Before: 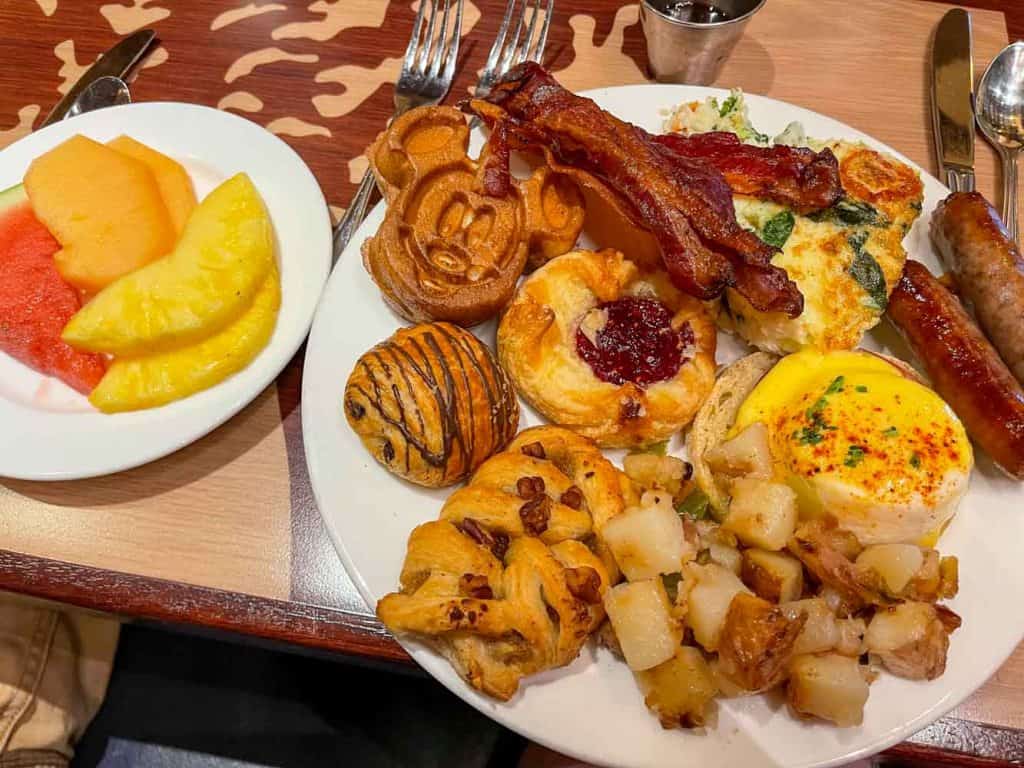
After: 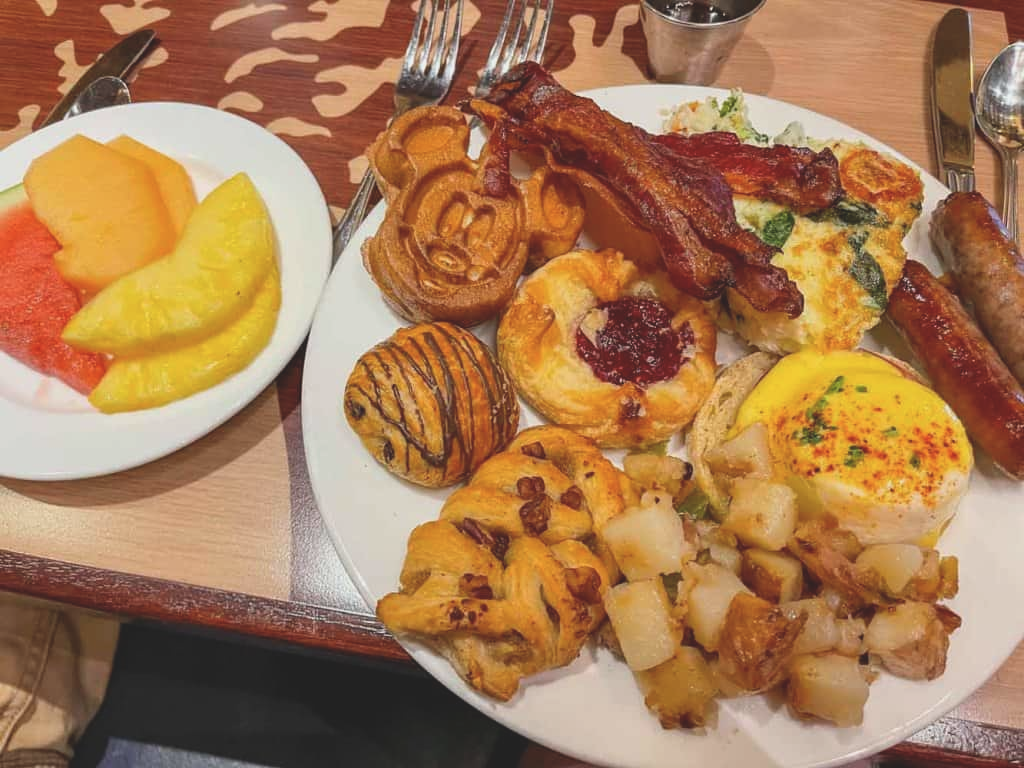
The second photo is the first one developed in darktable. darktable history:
color balance "[washed effect]": lift [1.01, 1, 1, 1], gamma [1.097, 1, 1, 1], gain [0.85, 1, 1, 1]
